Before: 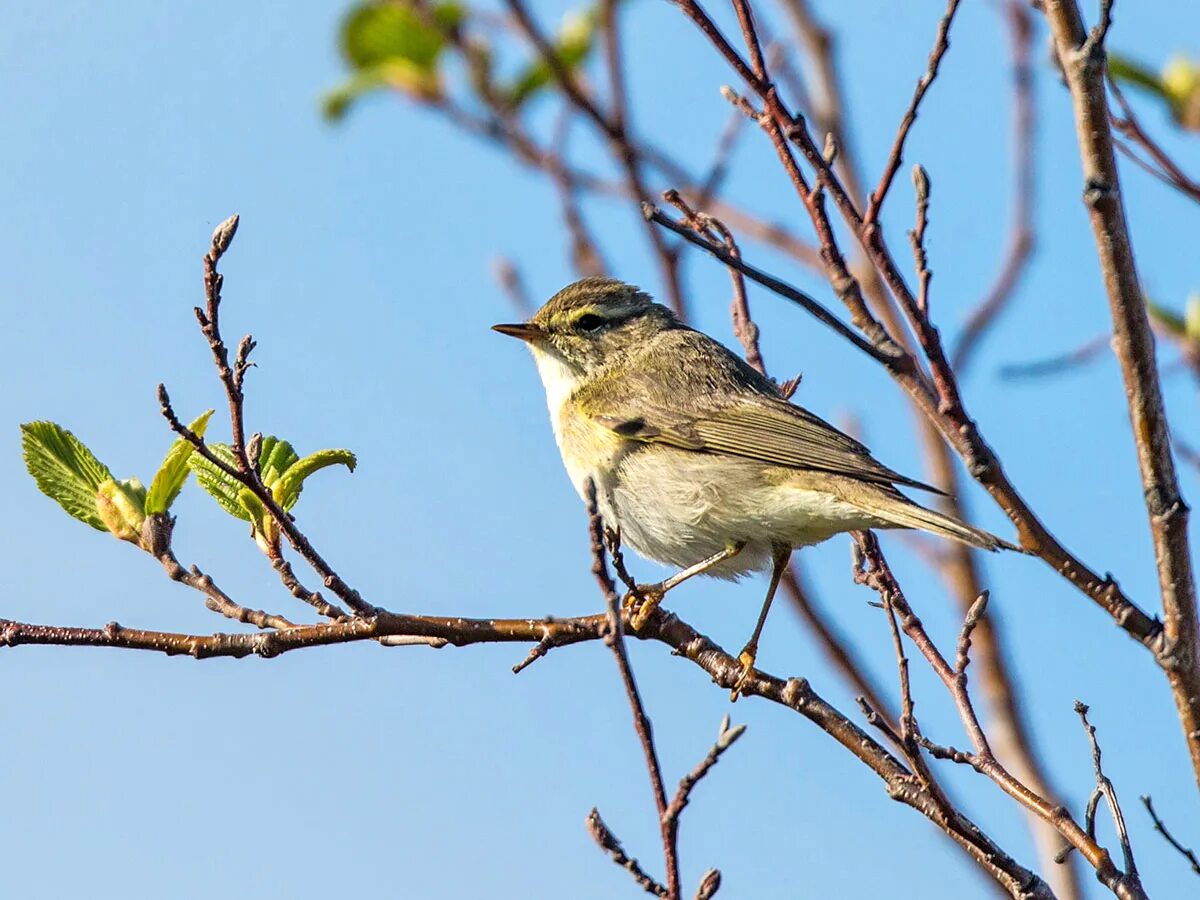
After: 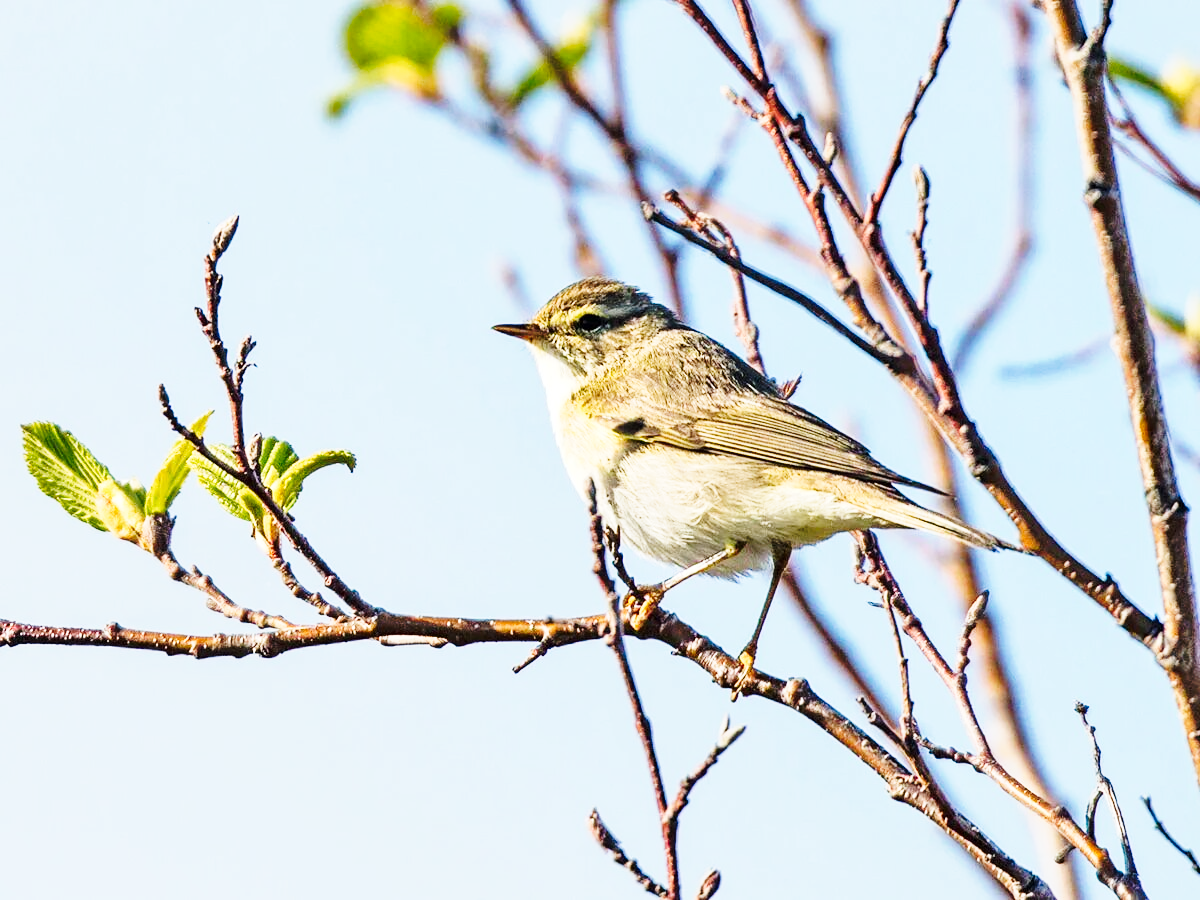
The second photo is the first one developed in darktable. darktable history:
tone curve: curves: ch0 [(0, 0) (0.003, 0.003) (0.011, 0.013) (0.025, 0.028) (0.044, 0.05) (0.069, 0.079) (0.1, 0.113) (0.136, 0.154) (0.177, 0.201) (0.224, 0.268) (0.277, 0.38) (0.335, 0.486) (0.399, 0.588) (0.468, 0.688) (0.543, 0.787) (0.623, 0.854) (0.709, 0.916) (0.801, 0.957) (0.898, 0.978) (1, 1)], preserve colors none
